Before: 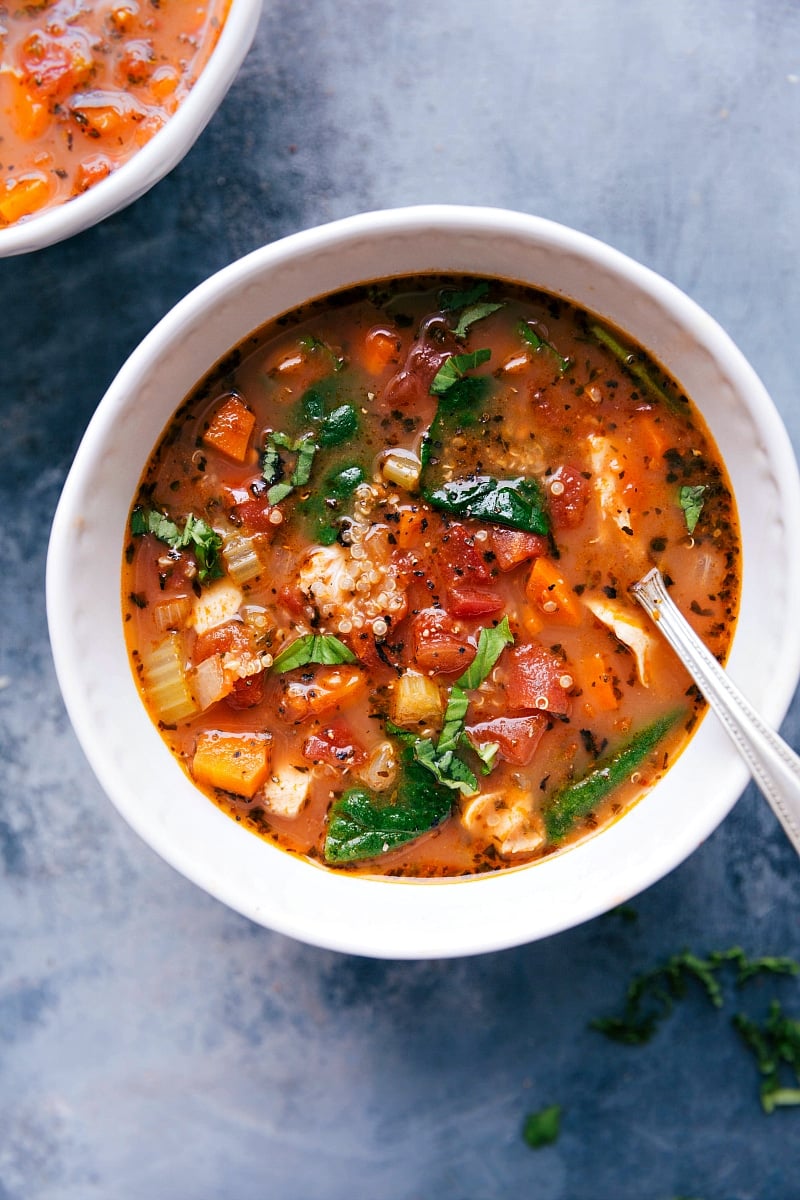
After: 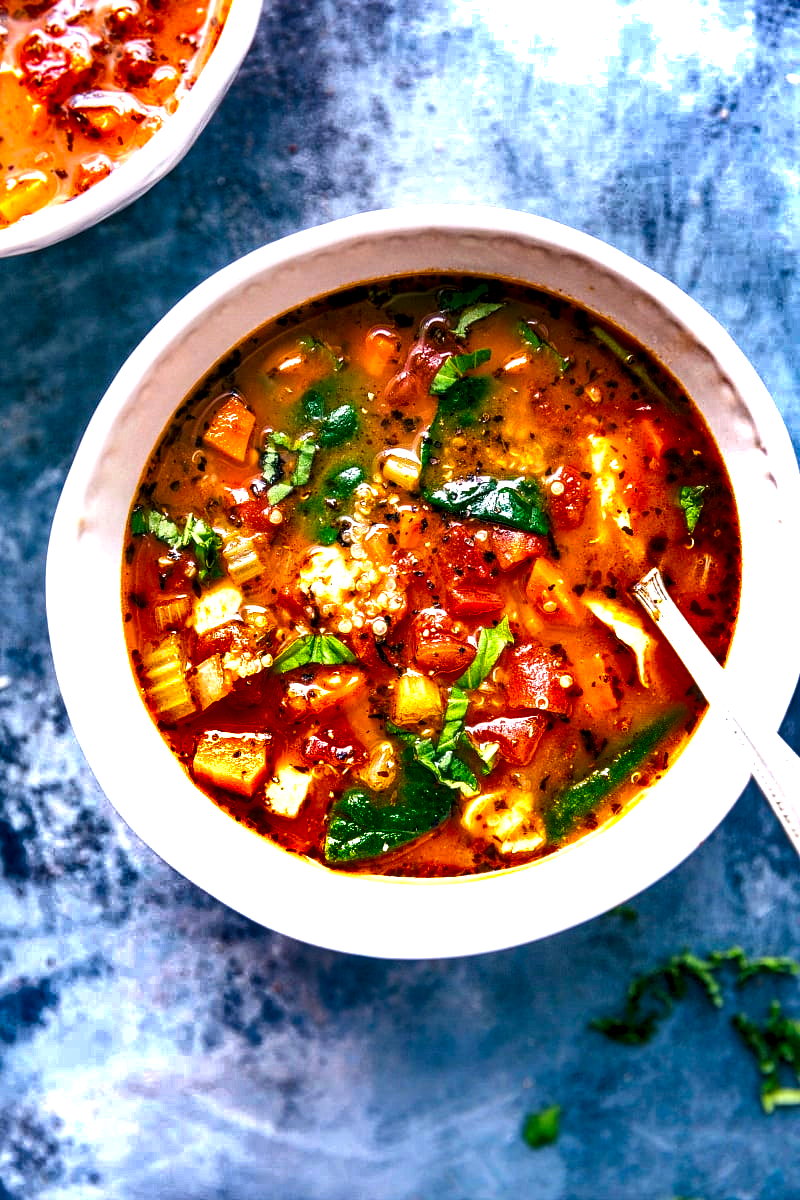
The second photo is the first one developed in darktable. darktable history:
local contrast: highlights 60%, shadows 60%, detail 160%
color balance rgb: perceptual saturation grading › global saturation 30.579%, global vibrance 23.845%
exposure: black level correction 0, exposure 0.891 EV, compensate highlight preservation false
shadows and highlights: shadows 20.77, highlights -81.14, soften with gaussian
